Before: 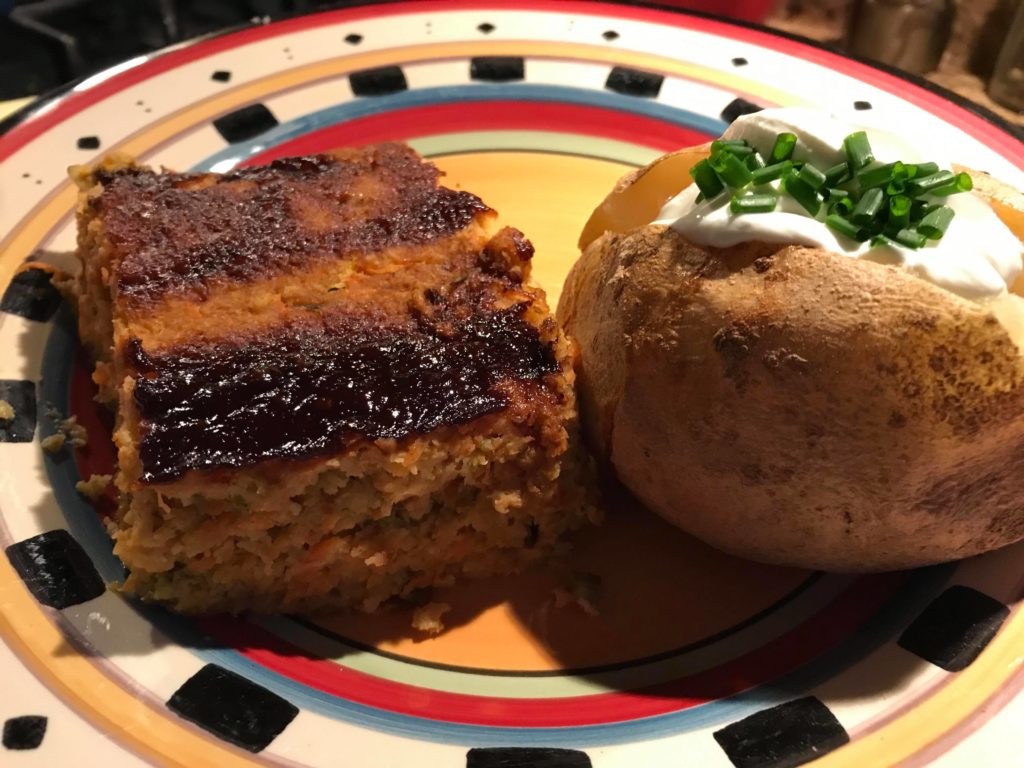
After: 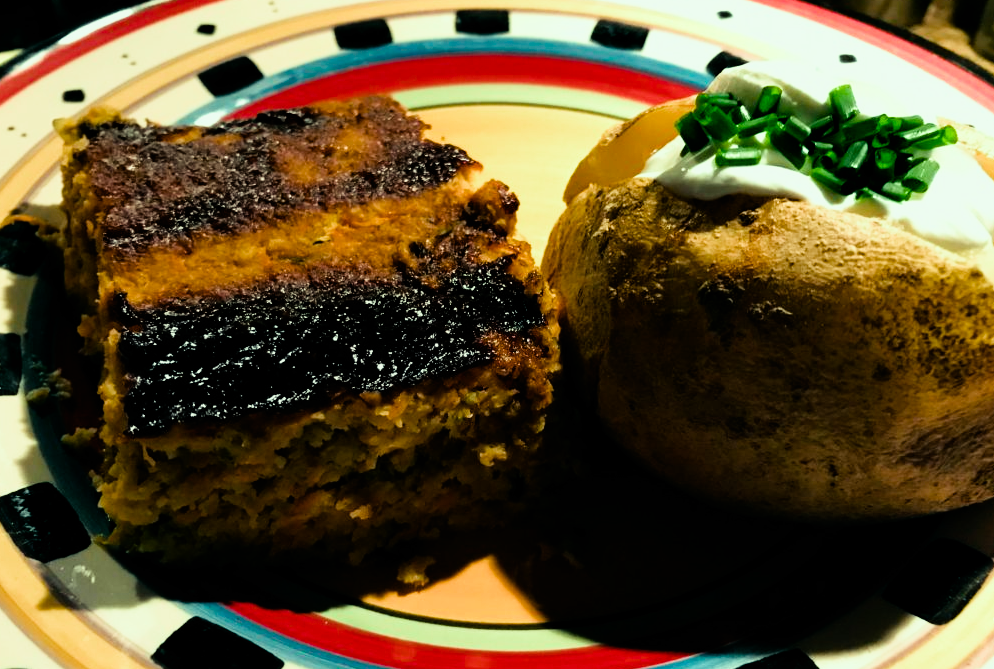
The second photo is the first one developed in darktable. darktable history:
color balance rgb: shadows lift › luminance -7.7%, shadows lift › chroma 2.13%, shadows lift › hue 165.27°, power › luminance -7.77%, power › chroma 1.1%, power › hue 215.88°, highlights gain › luminance 15.15%, highlights gain › chroma 7%, highlights gain › hue 125.57°, global offset › luminance -0.33%, global offset › chroma 0.11%, global offset › hue 165.27°, perceptual saturation grading › global saturation 24.42%, perceptual saturation grading › highlights -24.42%, perceptual saturation grading › mid-tones 24.42%, perceptual saturation grading › shadows 40%, perceptual brilliance grading › global brilliance -5%, perceptual brilliance grading › highlights 24.42%, perceptual brilliance grading › mid-tones 7%, perceptual brilliance grading › shadows -5%
filmic rgb: black relative exposure -7.75 EV, white relative exposure 4.4 EV, threshold 3 EV, hardness 3.76, latitude 50%, contrast 1.1, color science v5 (2021), contrast in shadows safe, contrast in highlights safe, enable highlight reconstruction true
crop: left 1.507%, top 6.147%, right 1.379%, bottom 6.637%
